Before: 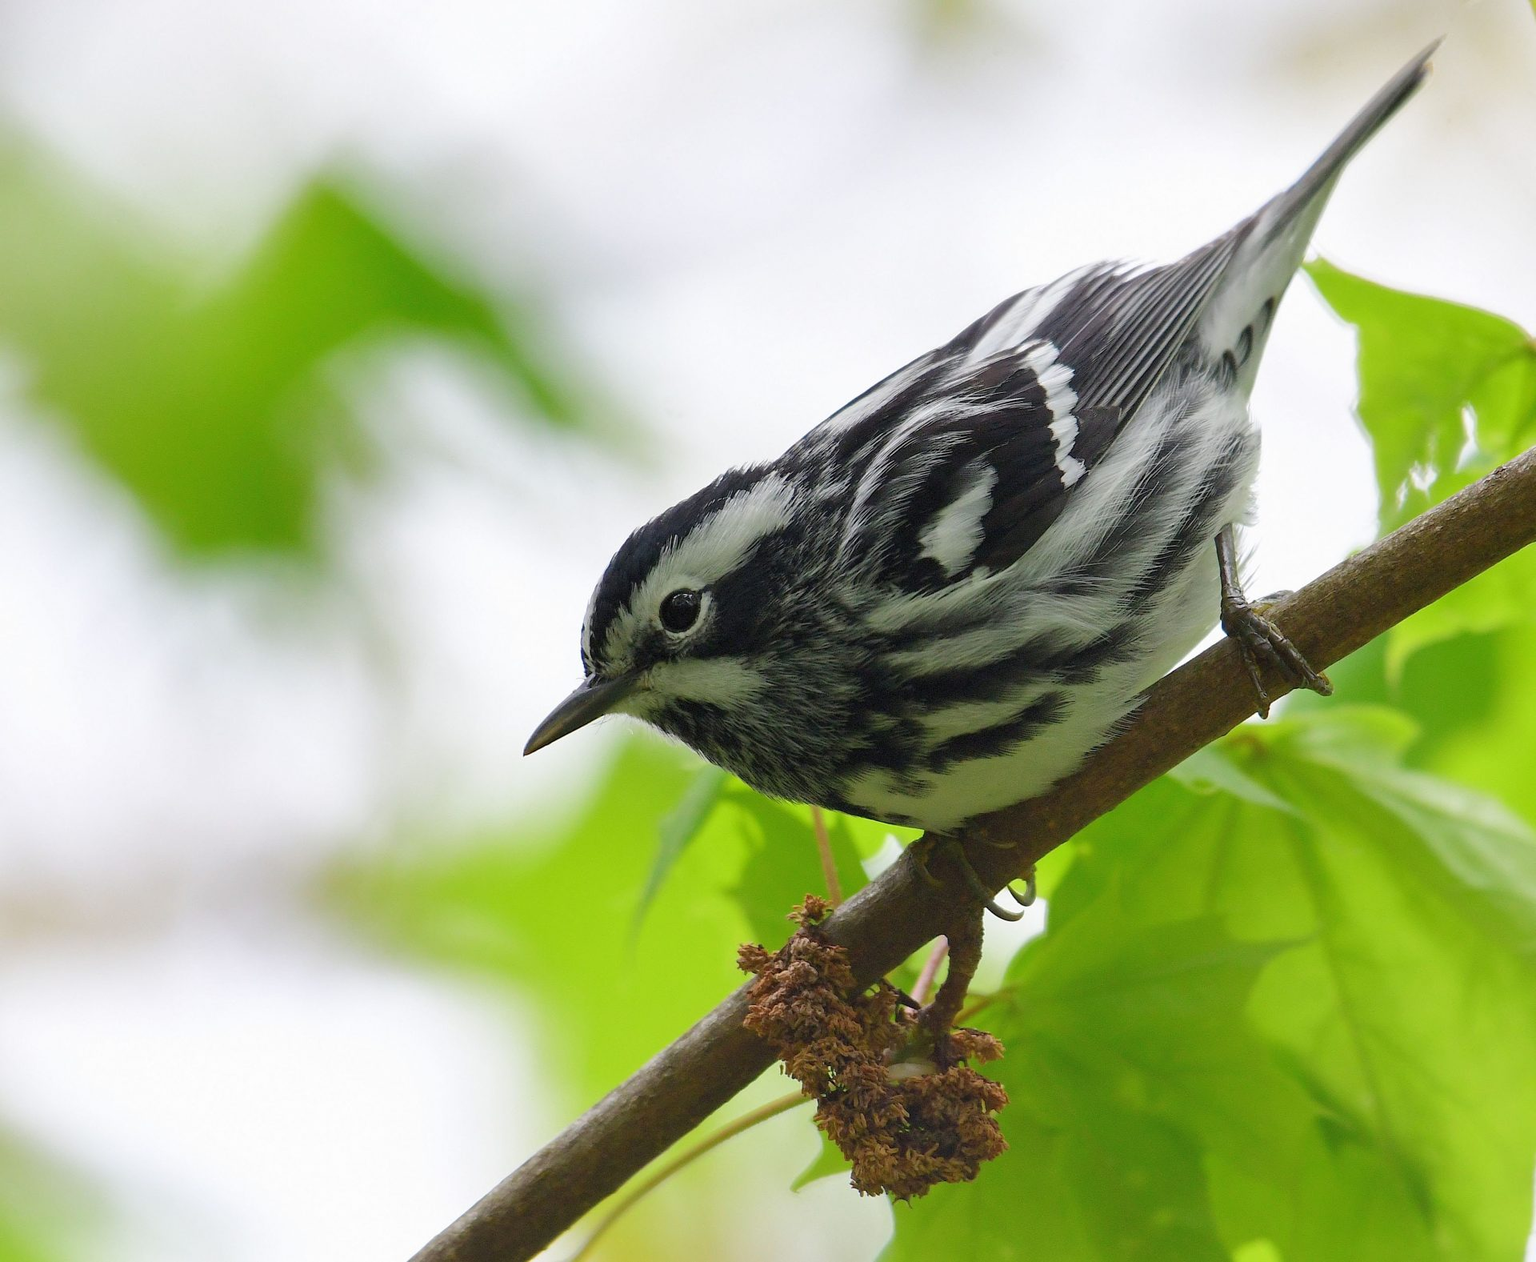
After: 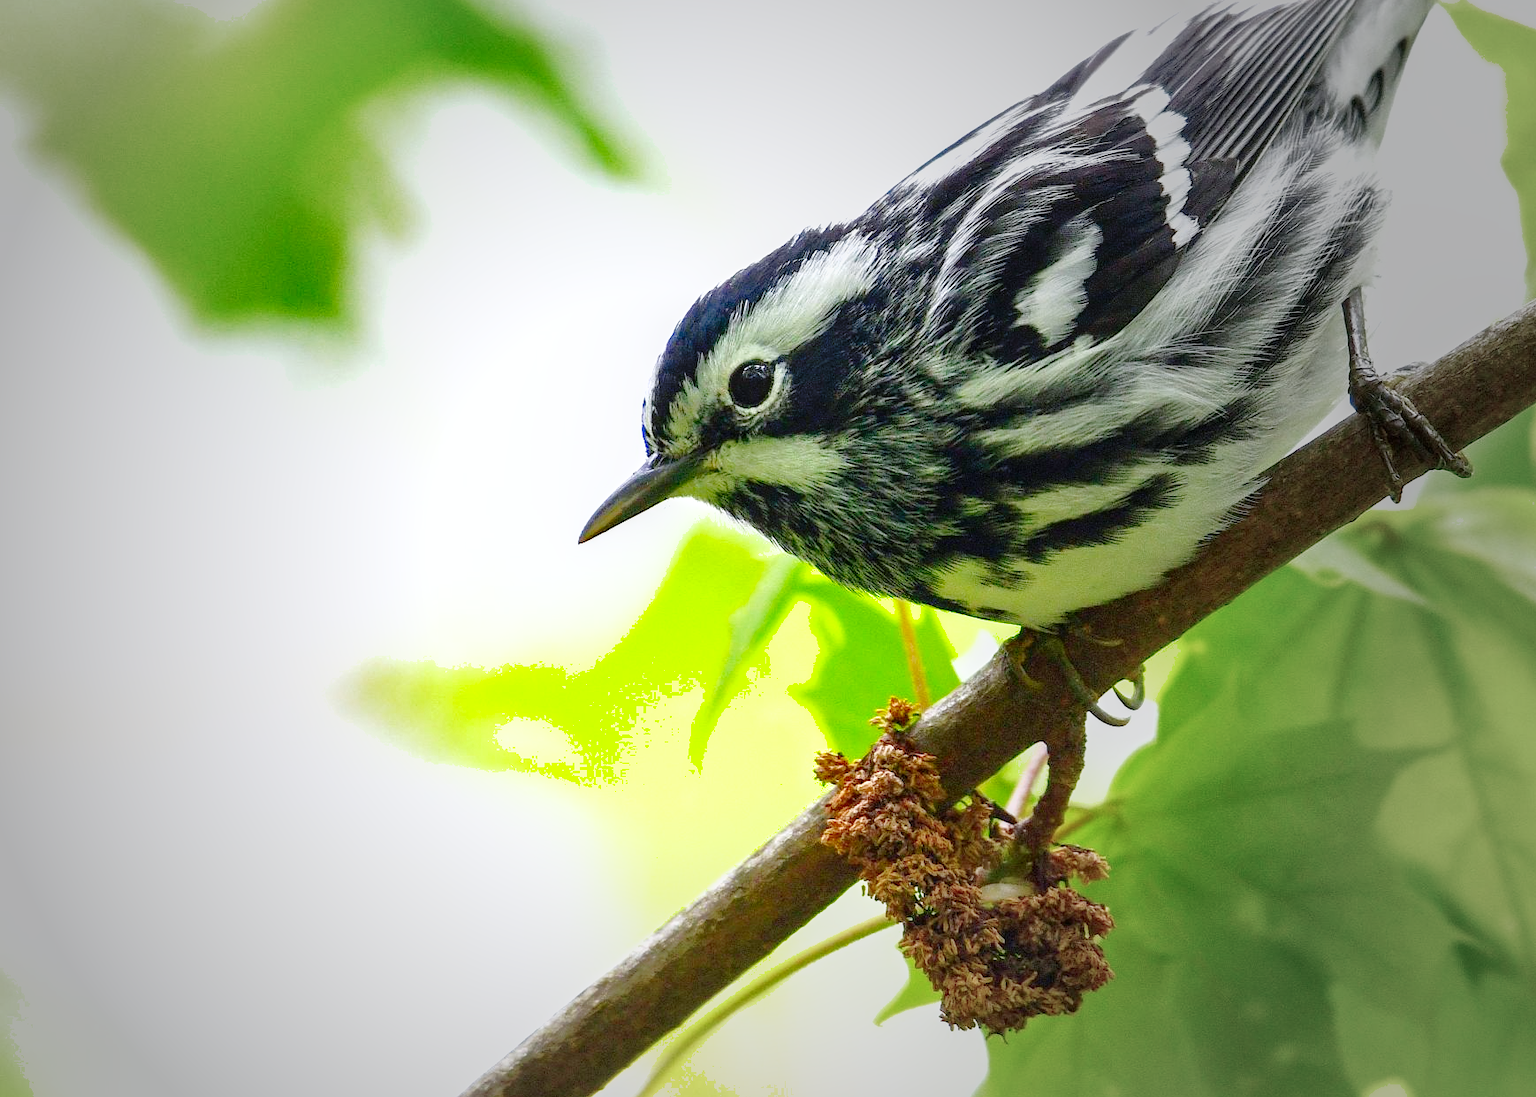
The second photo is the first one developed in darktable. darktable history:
exposure: black level correction 0, exposure 1.015 EV, compensate exposure bias true, compensate highlight preservation false
white balance: red 0.983, blue 1.036
shadows and highlights: on, module defaults
vignetting: fall-off start 33.76%, fall-off radius 64.94%, brightness -0.575, center (-0.12, -0.002), width/height ratio 0.959
crop: top 20.916%, right 9.437%, bottom 0.316%
base curve: curves: ch0 [(0, 0) (0.036, 0.025) (0.121, 0.166) (0.206, 0.329) (0.605, 0.79) (1, 1)], preserve colors none
contrast brightness saturation: contrast 0.12, brightness -0.12, saturation 0.2
local contrast: detail 130%
